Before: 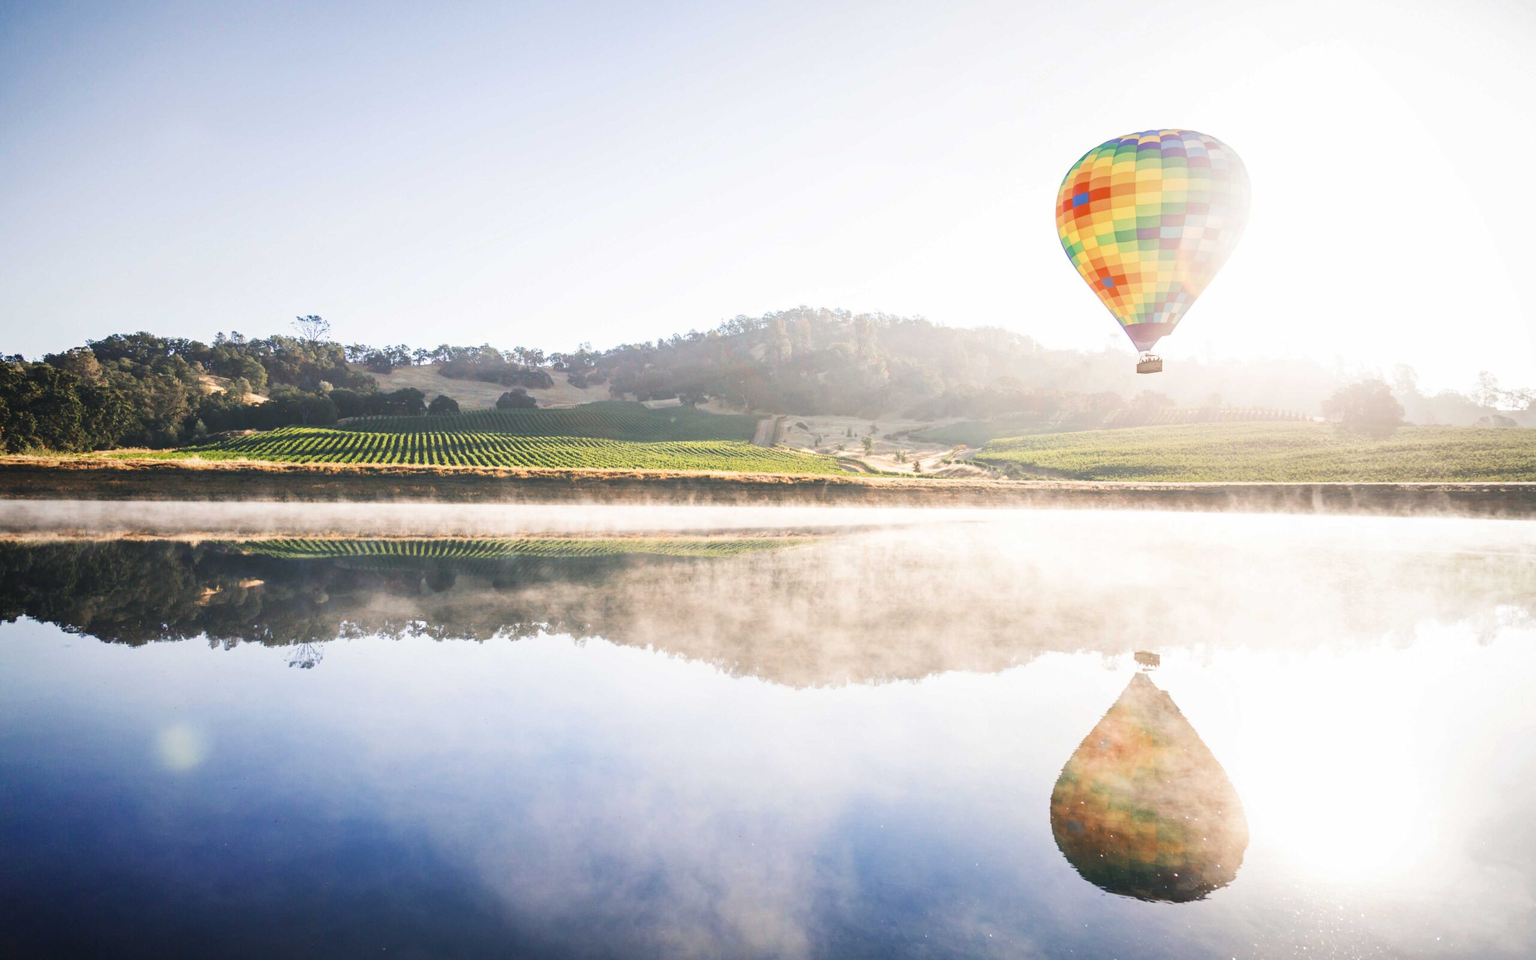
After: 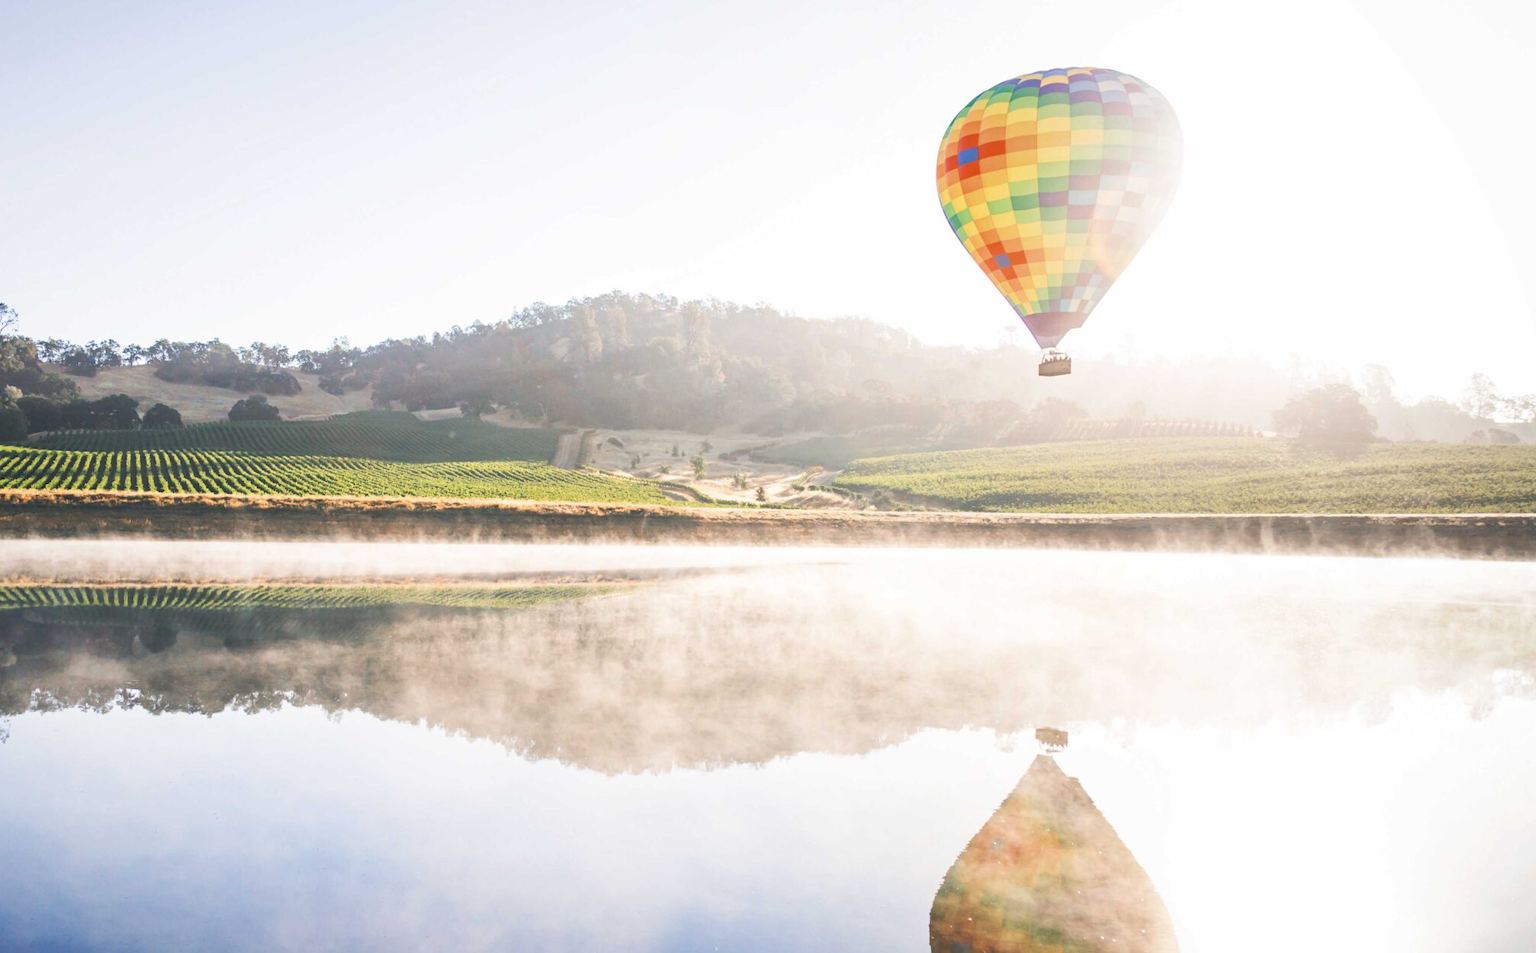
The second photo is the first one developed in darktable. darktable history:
crop and rotate: left 20.561%, top 7.969%, right 0.351%, bottom 13.451%
